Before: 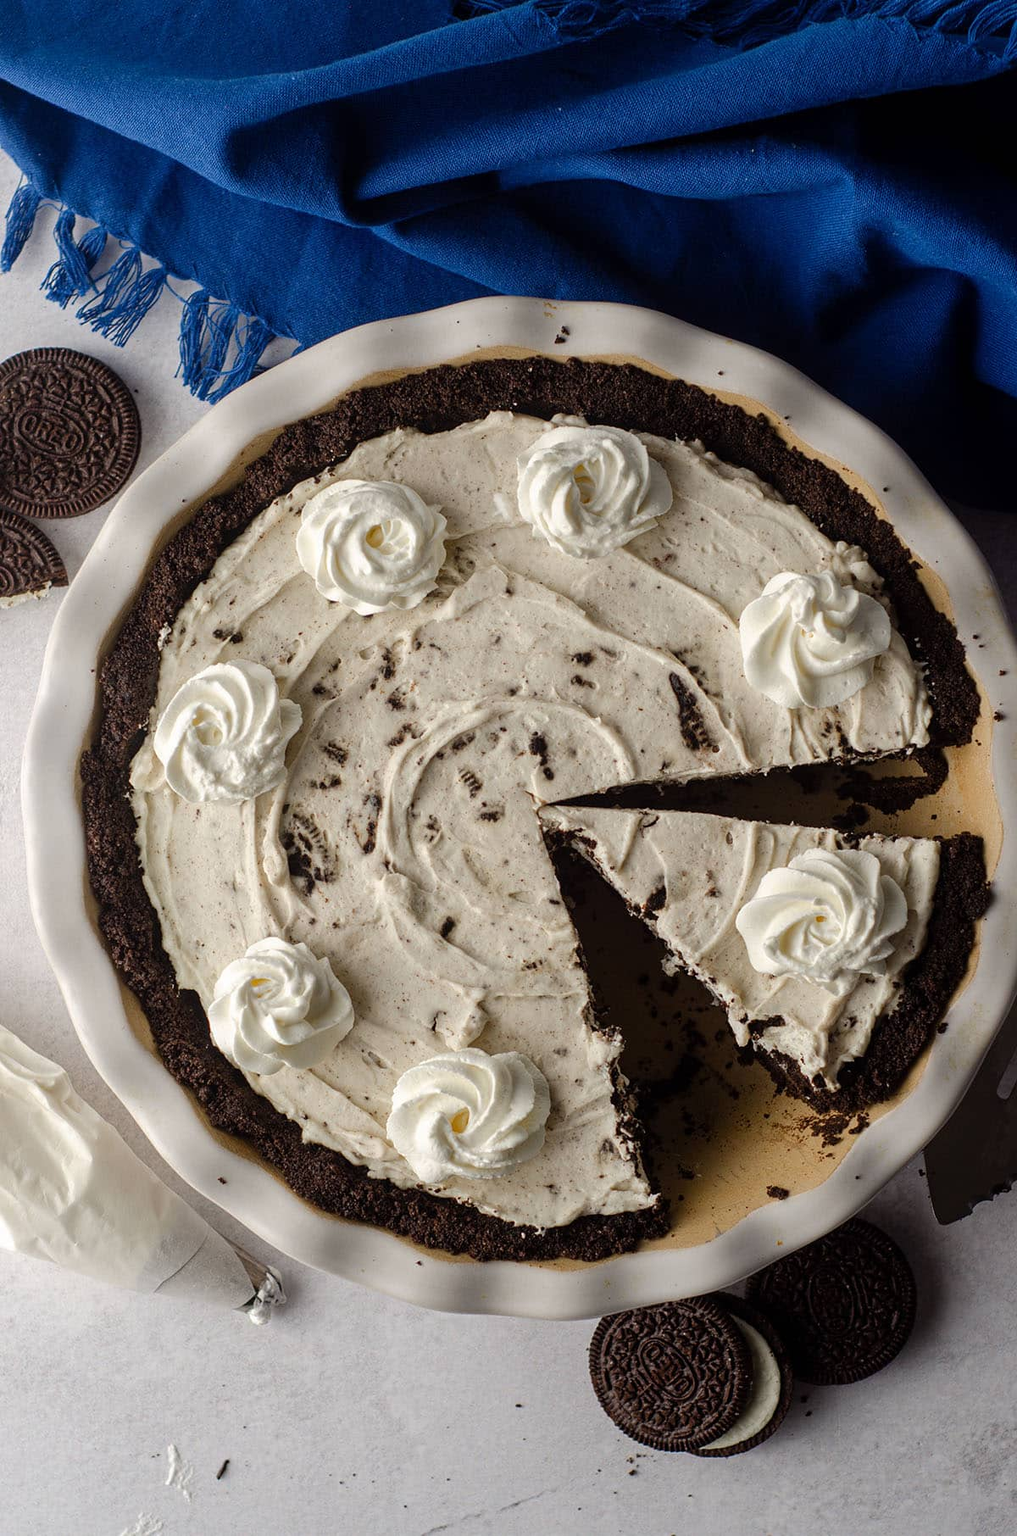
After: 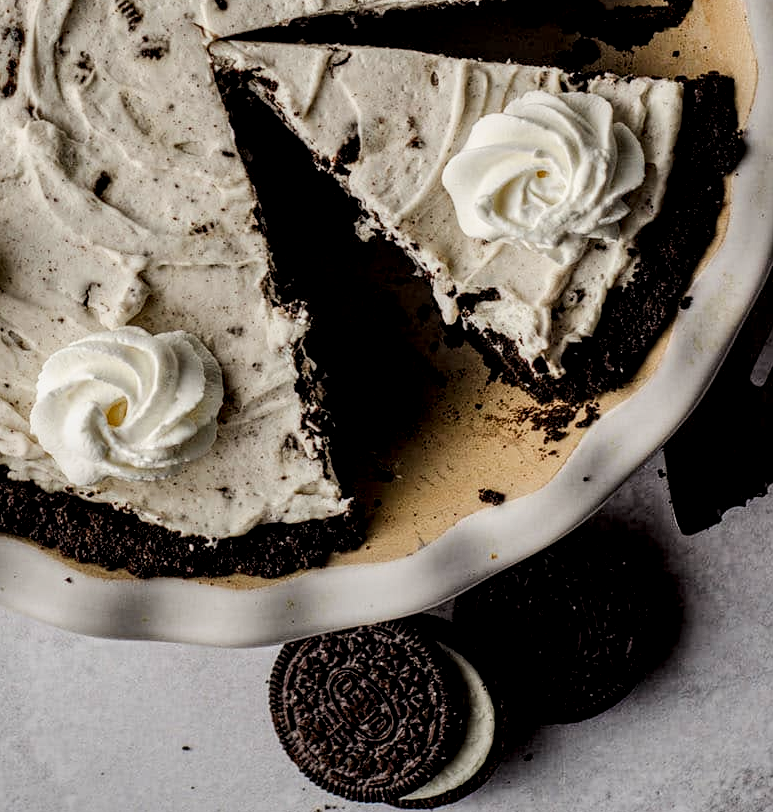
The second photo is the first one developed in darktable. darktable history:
local contrast: highlights 79%, shadows 56%, detail 175%, midtone range 0.428
filmic rgb: black relative exposure -7.65 EV, white relative exposure 4.56 EV, hardness 3.61
shadows and highlights: shadows 43.71, white point adjustment -1.46, soften with gaussian
contrast brightness saturation: contrast 0.15, brightness 0.05
crop and rotate: left 35.509%, top 50.238%, bottom 4.934%
